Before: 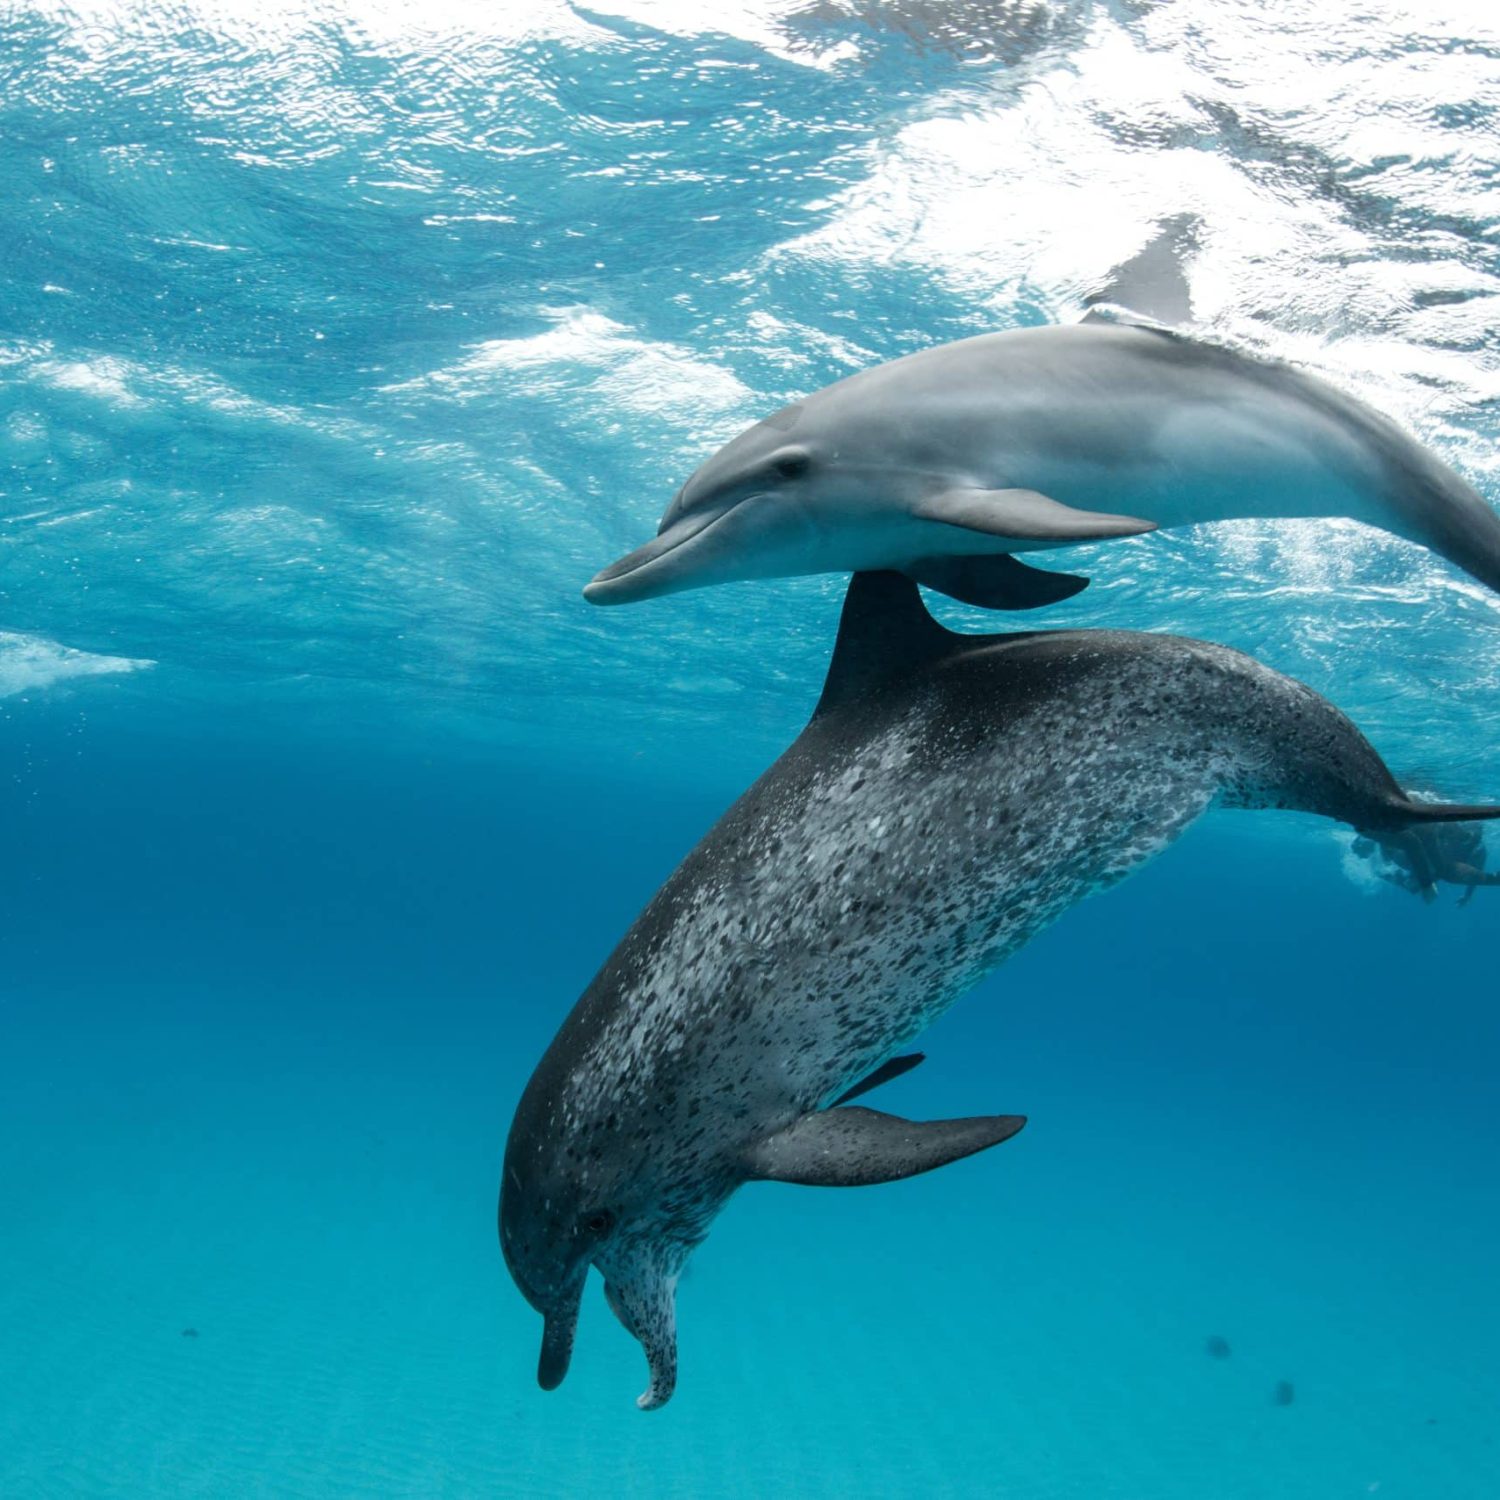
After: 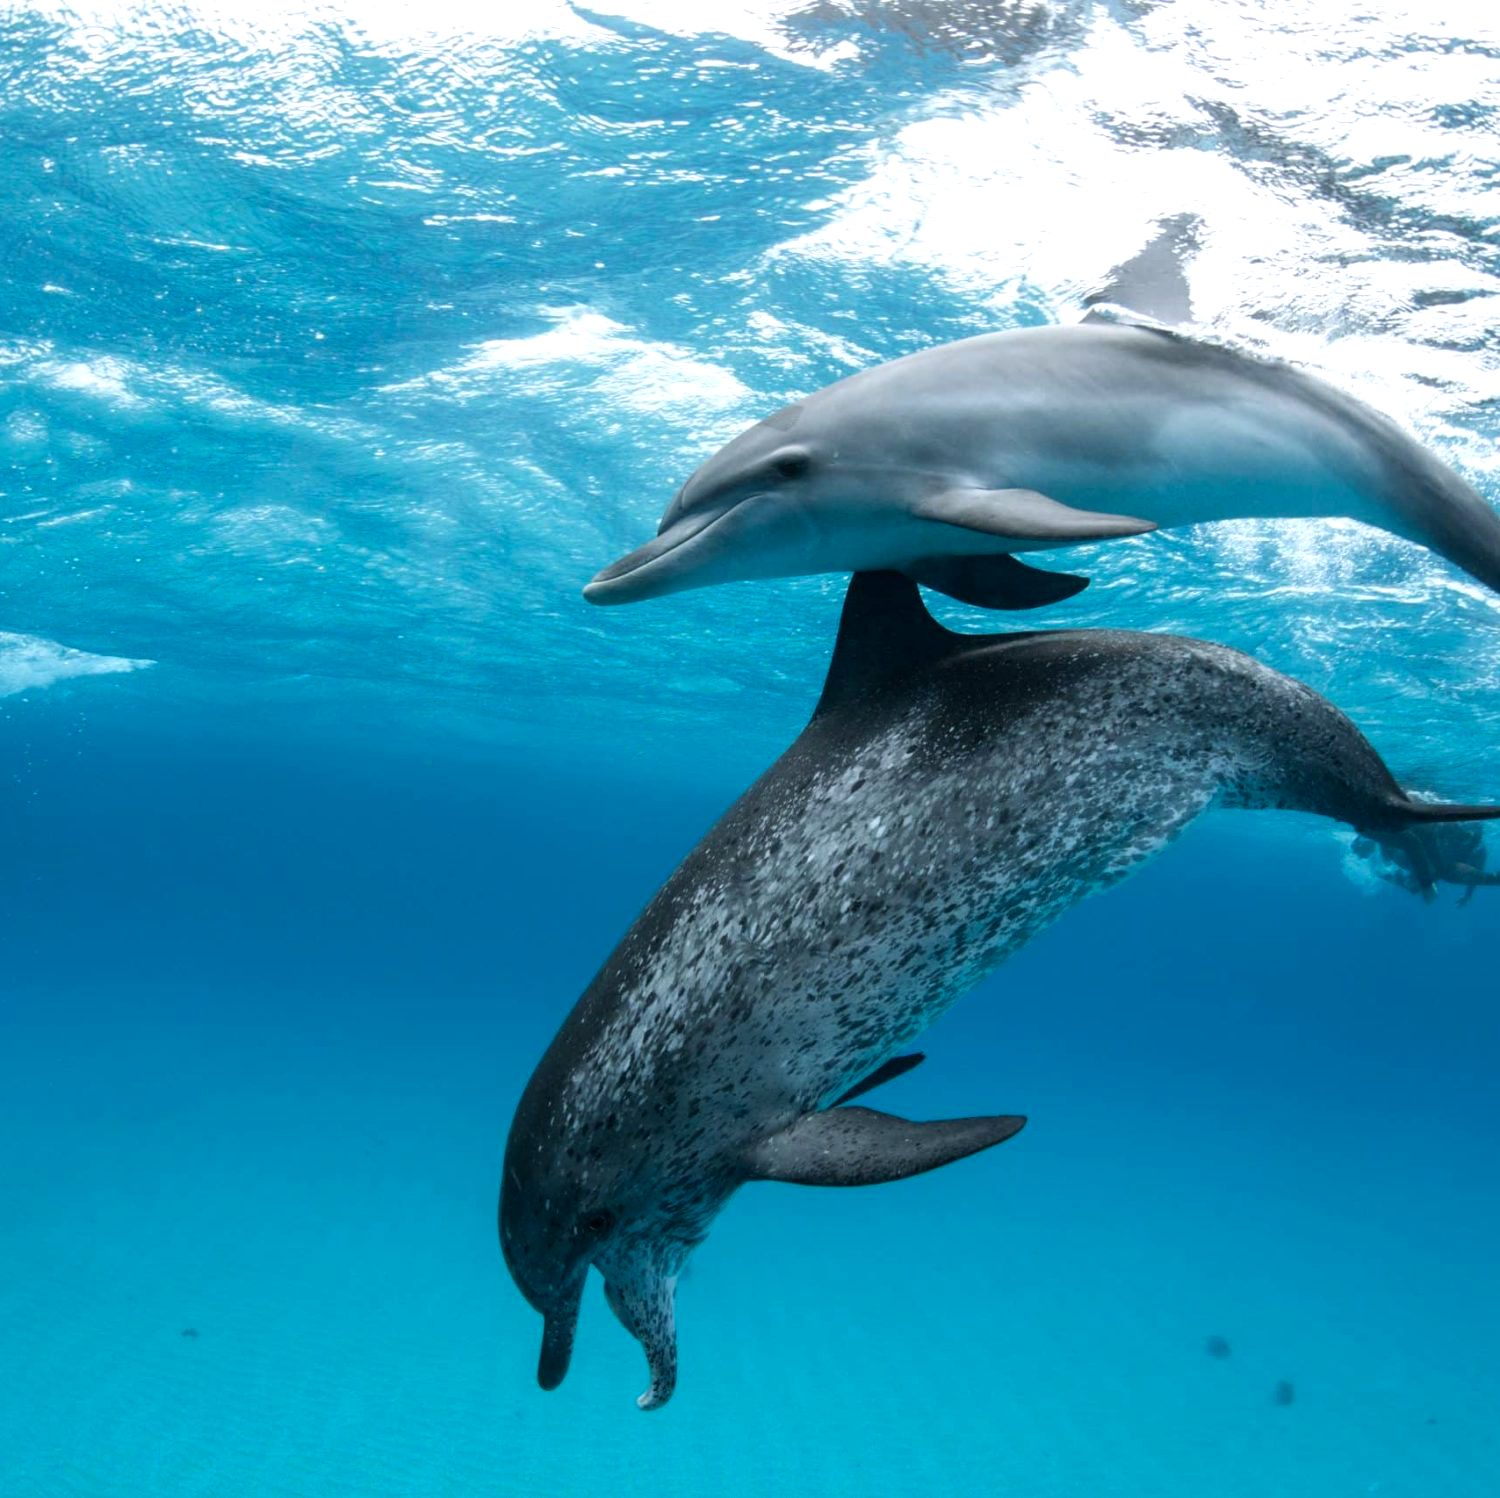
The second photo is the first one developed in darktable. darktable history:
white balance: red 0.983, blue 1.036
exposure: compensate highlight preservation false
color balance: contrast 10%
crop: bottom 0.071%
